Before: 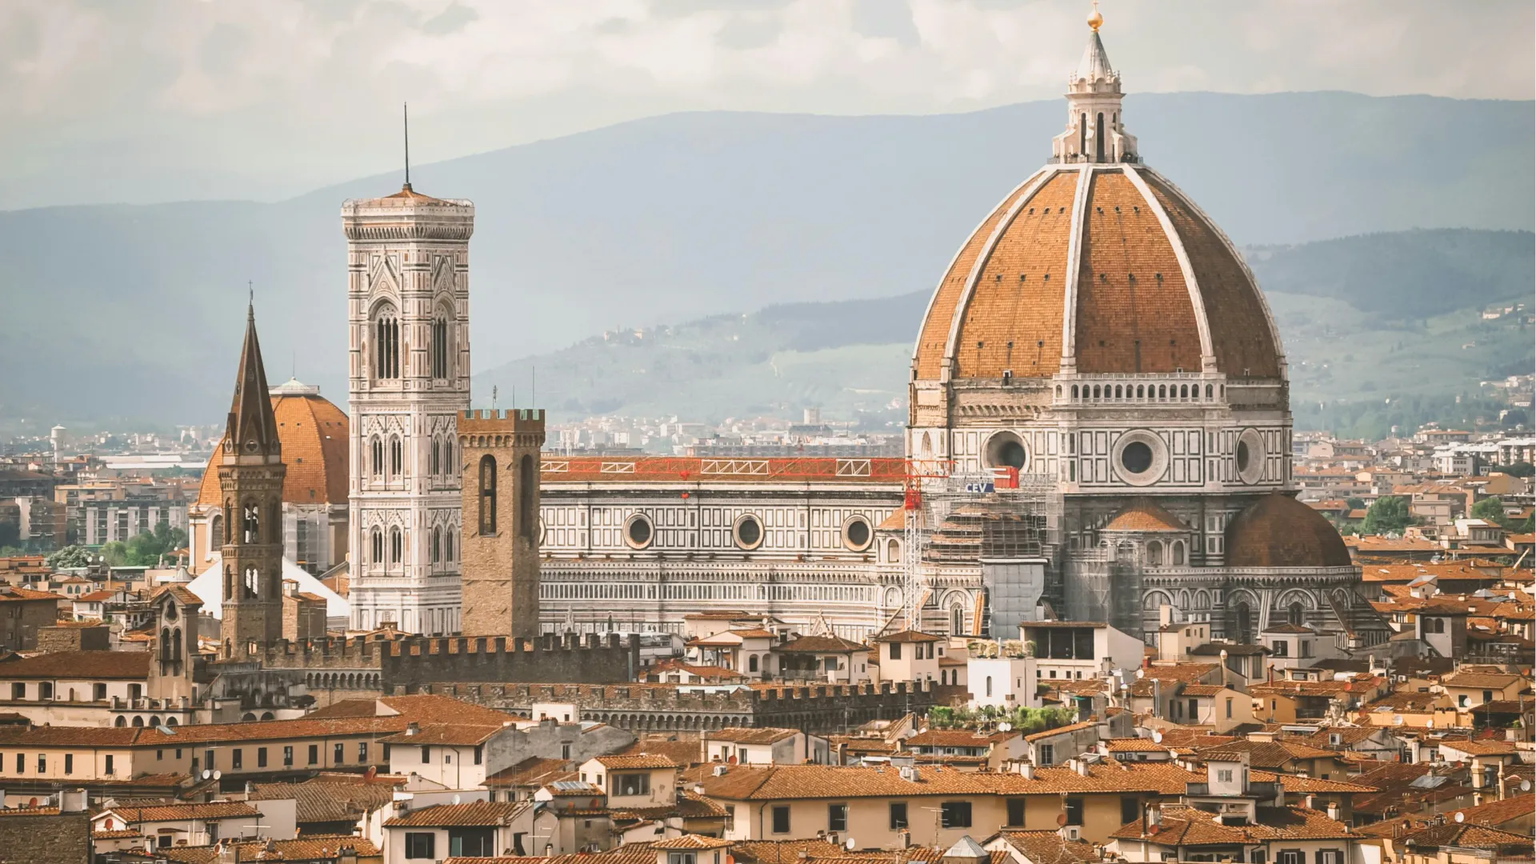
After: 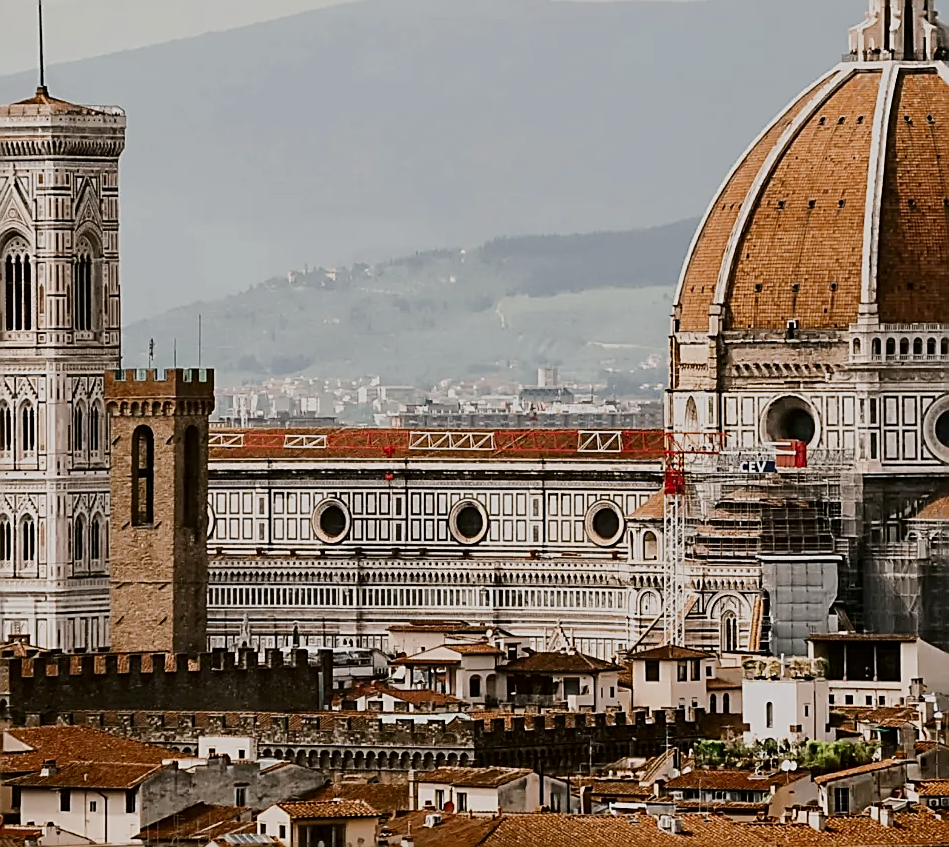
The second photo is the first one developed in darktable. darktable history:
crop and rotate: angle 0.02°, left 24.353%, top 13.219%, right 26.156%, bottom 8.224%
exposure: exposure 0.15 EV, compensate highlight preservation false
sharpen: amount 0.901
contrast brightness saturation: brightness -0.52
filmic rgb: black relative exposure -5 EV, hardness 2.88, contrast 1.4, highlights saturation mix -30%
